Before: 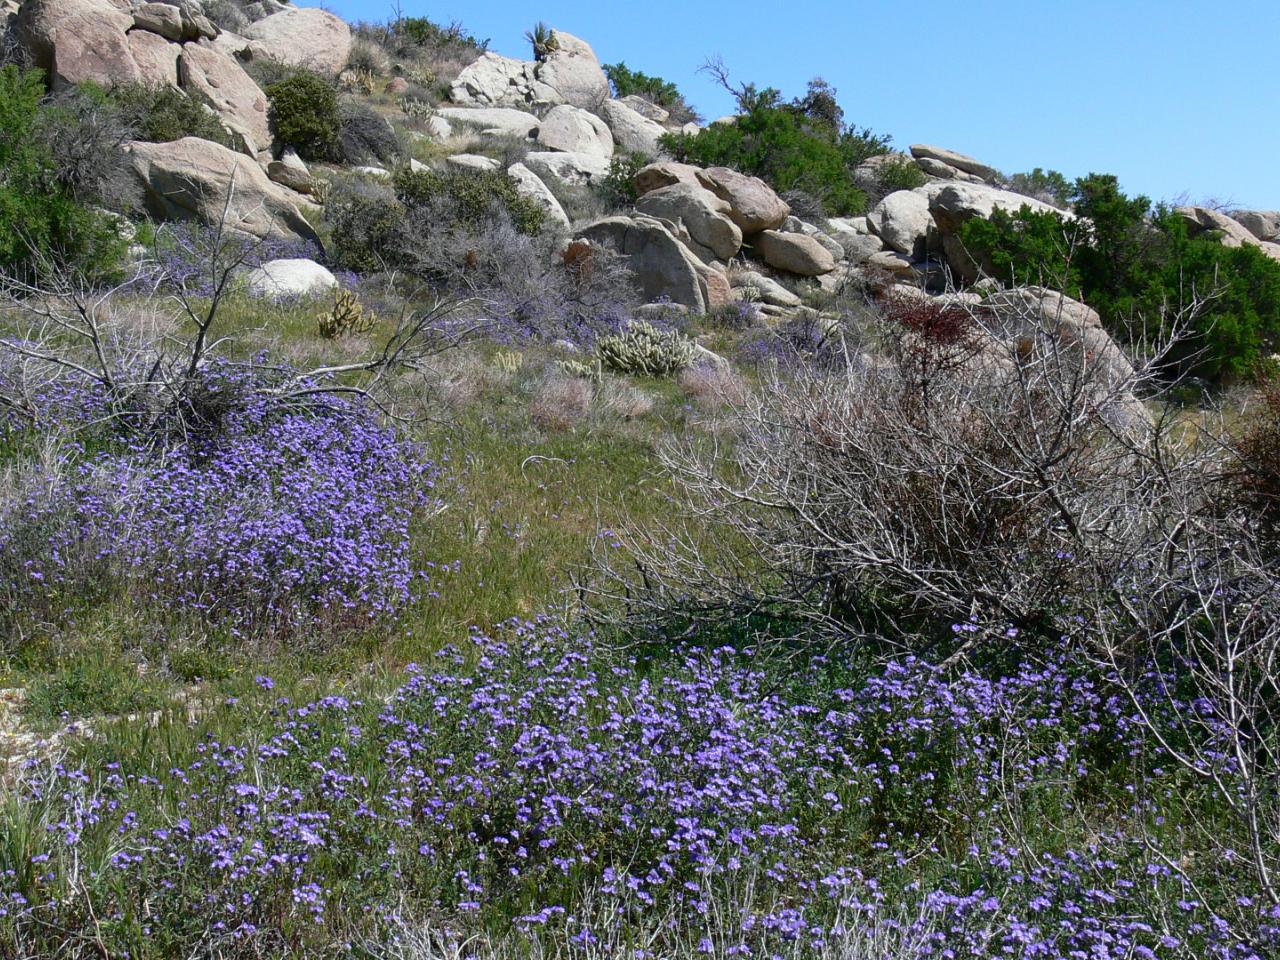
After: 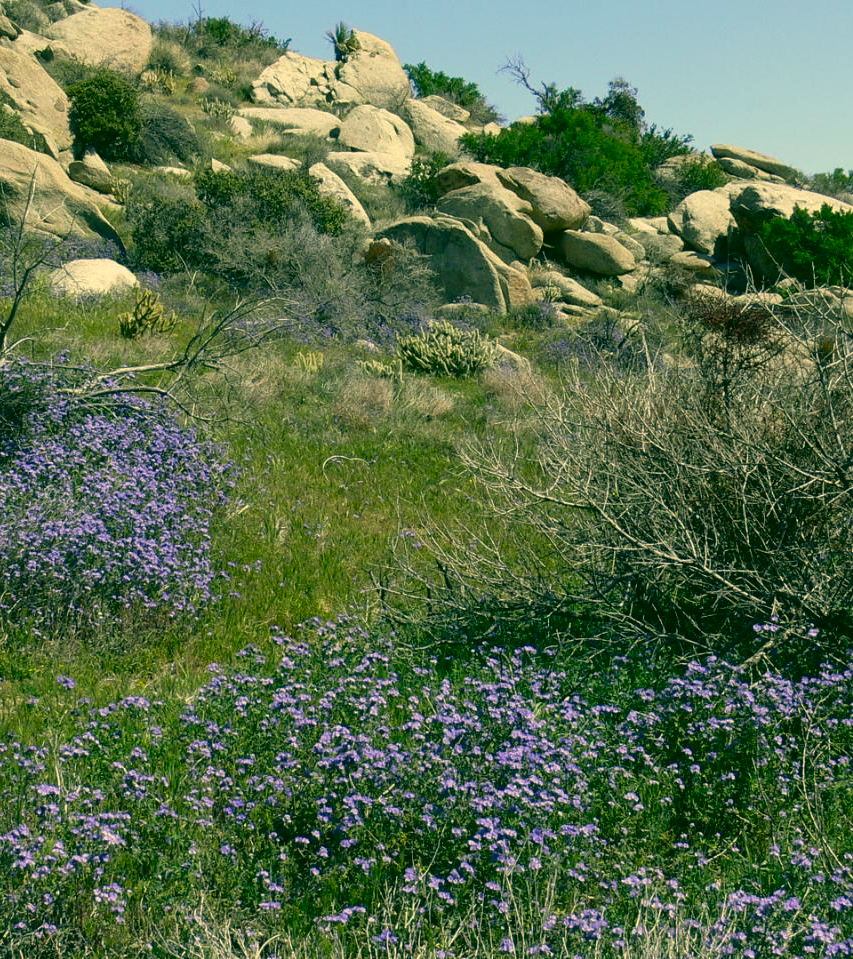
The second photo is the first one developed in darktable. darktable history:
color correction: highlights a* 5.63, highlights b* 33.49, shadows a* -25.52, shadows b* 3.93
crop and rotate: left 15.585%, right 17.768%
